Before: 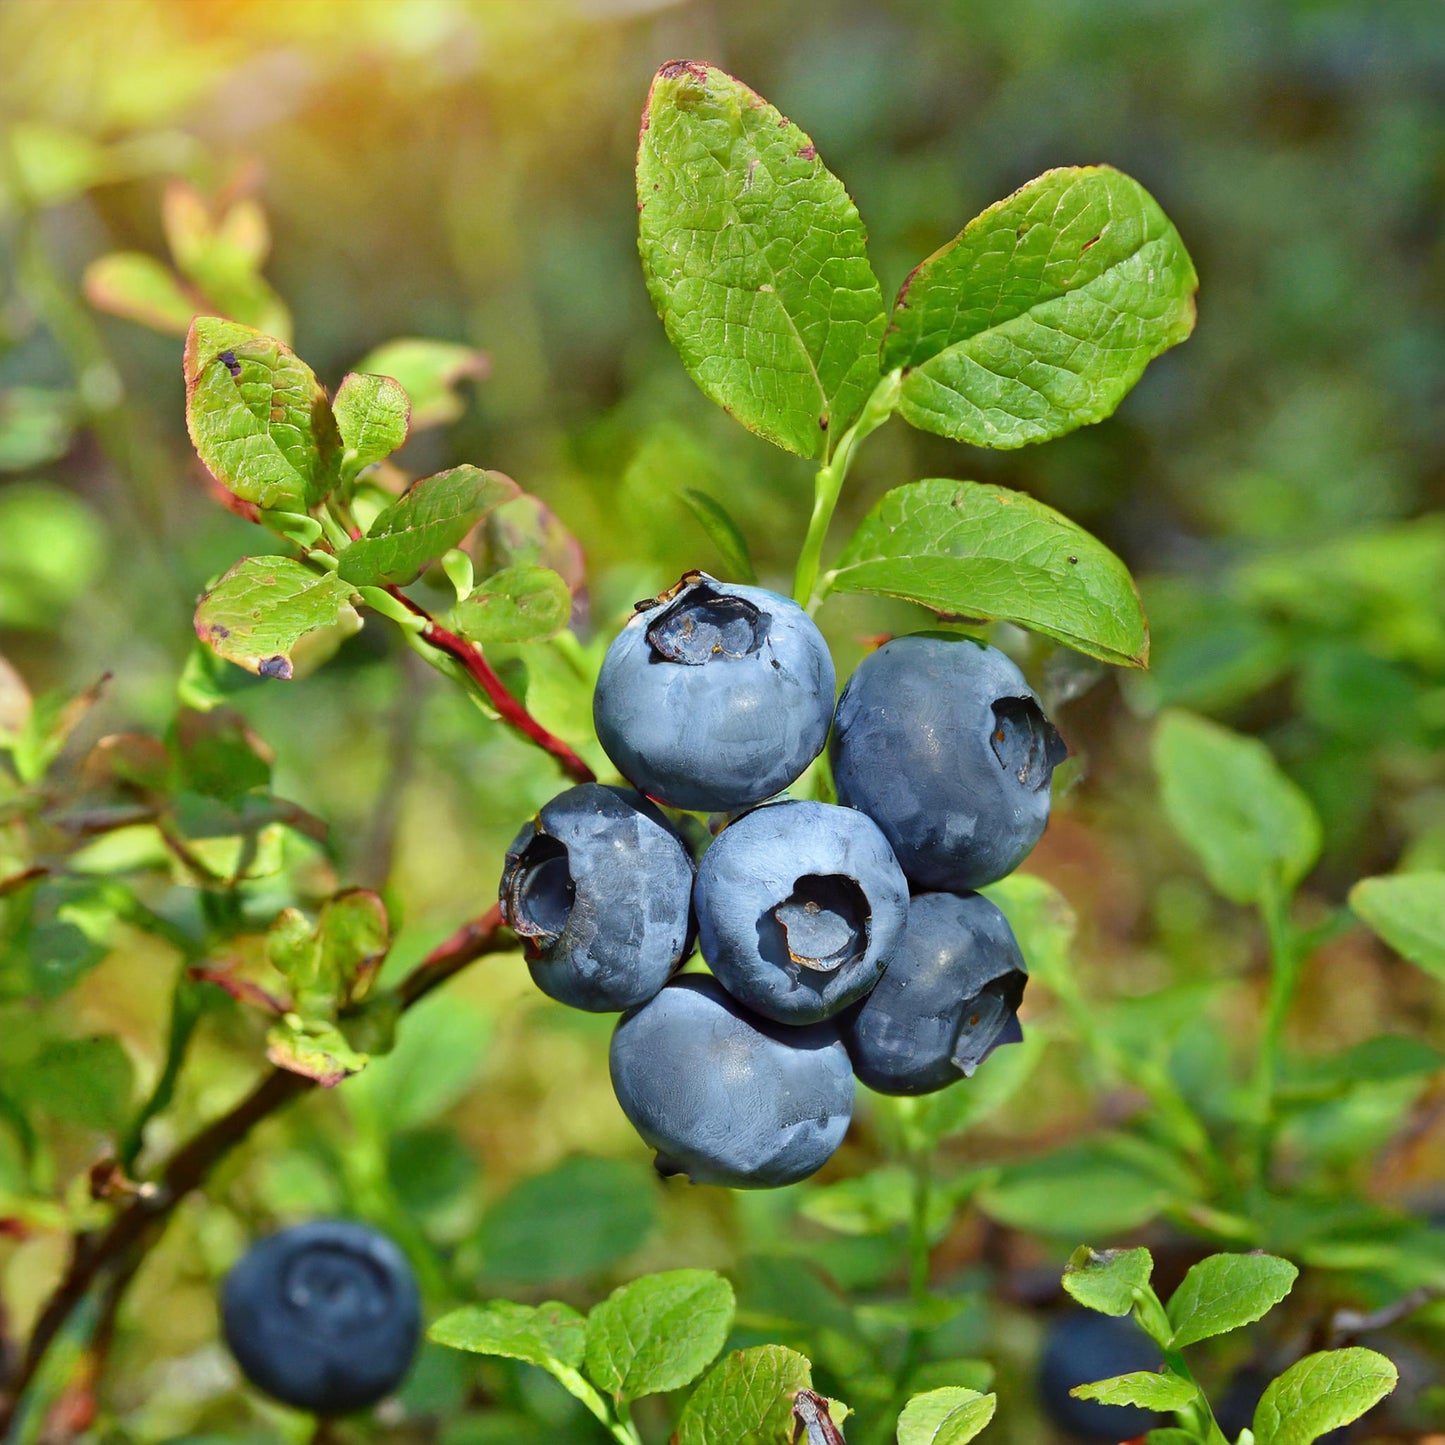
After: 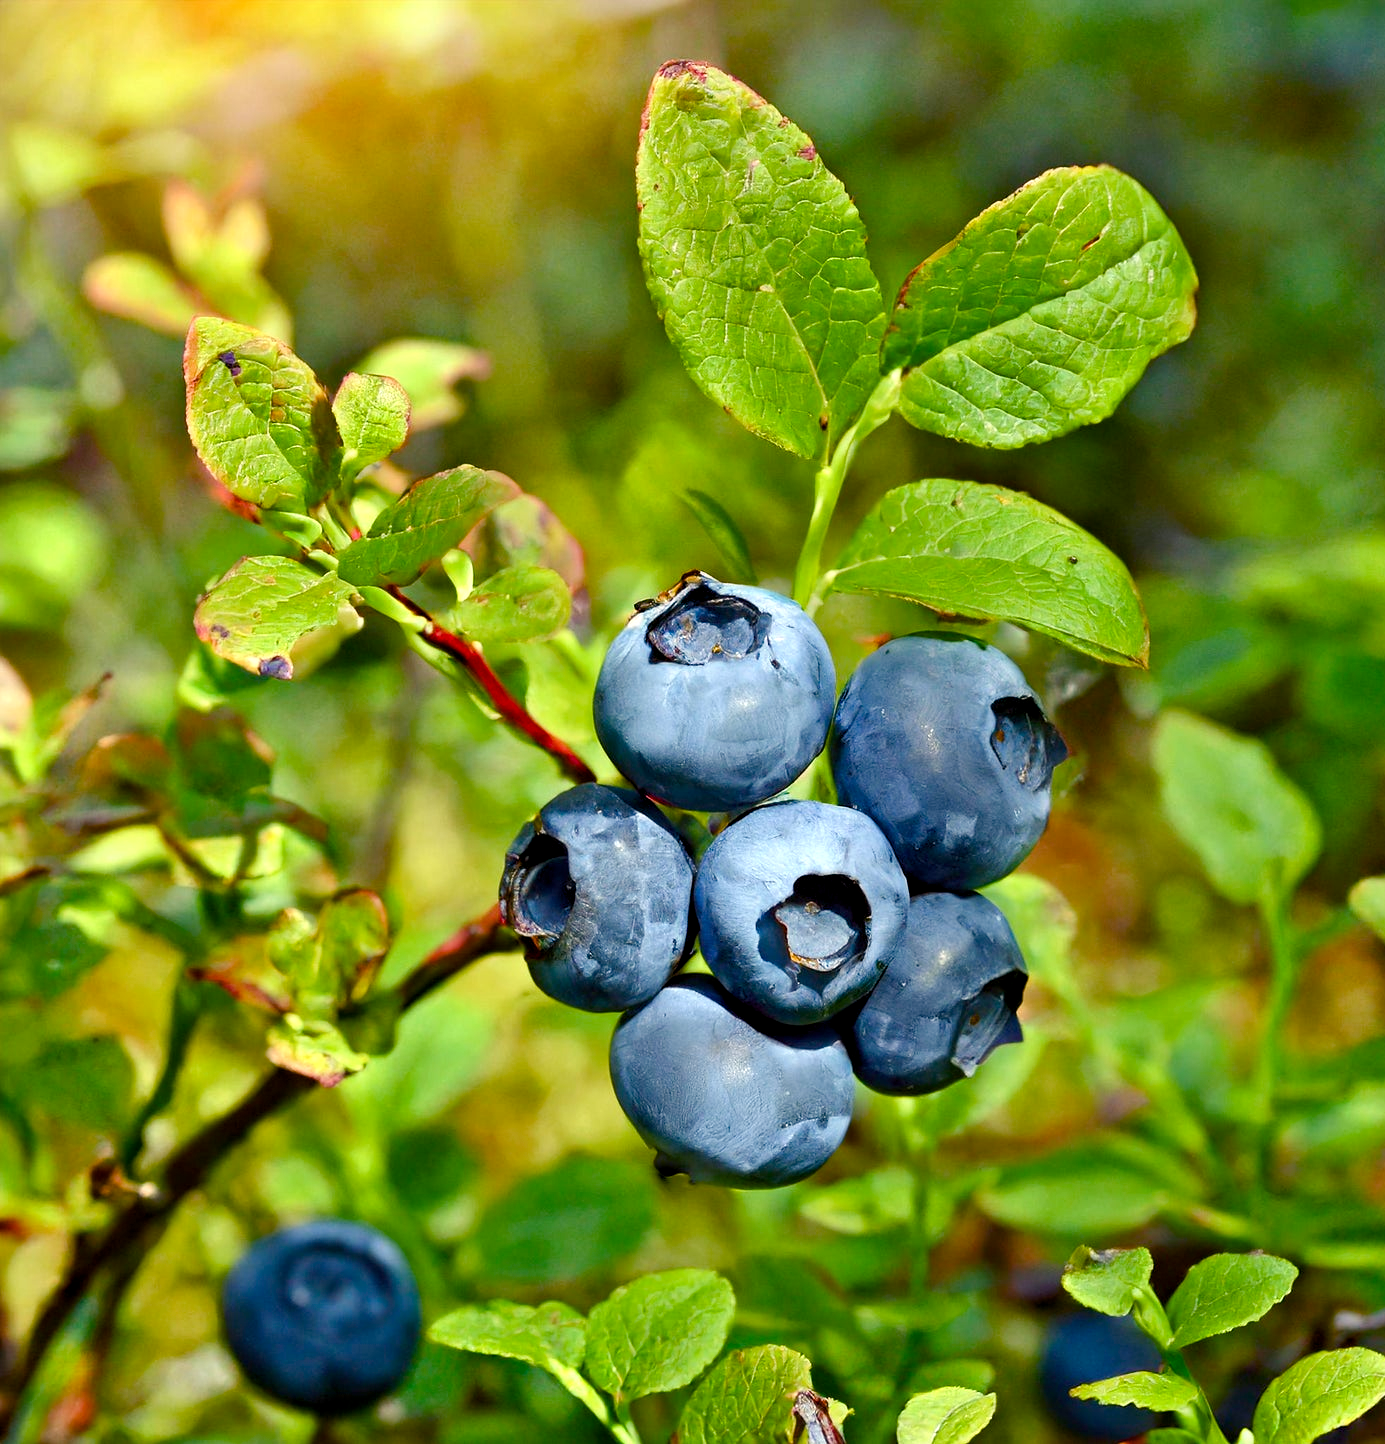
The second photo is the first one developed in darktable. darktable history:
color balance rgb: shadows lift › chroma 1%, shadows lift › hue 240.84°, highlights gain › chroma 2%, highlights gain › hue 73.2°, global offset › luminance -0.5%, perceptual saturation grading › global saturation 20%, perceptual saturation grading › highlights -25%, perceptual saturation grading › shadows 50%, global vibrance 15%
tone equalizer: -8 EV -0.417 EV, -7 EV -0.389 EV, -6 EV -0.333 EV, -5 EV -0.222 EV, -3 EV 0.222 EV, -2 EV 0.333 EV, -1 EV 0.389 EV, +0 EV 0.417 EV, edges refinement/feathering 500, mask exposure compensation -1.57 EV, preserve details no
crop: right 4.126%, bottom 0.031%
